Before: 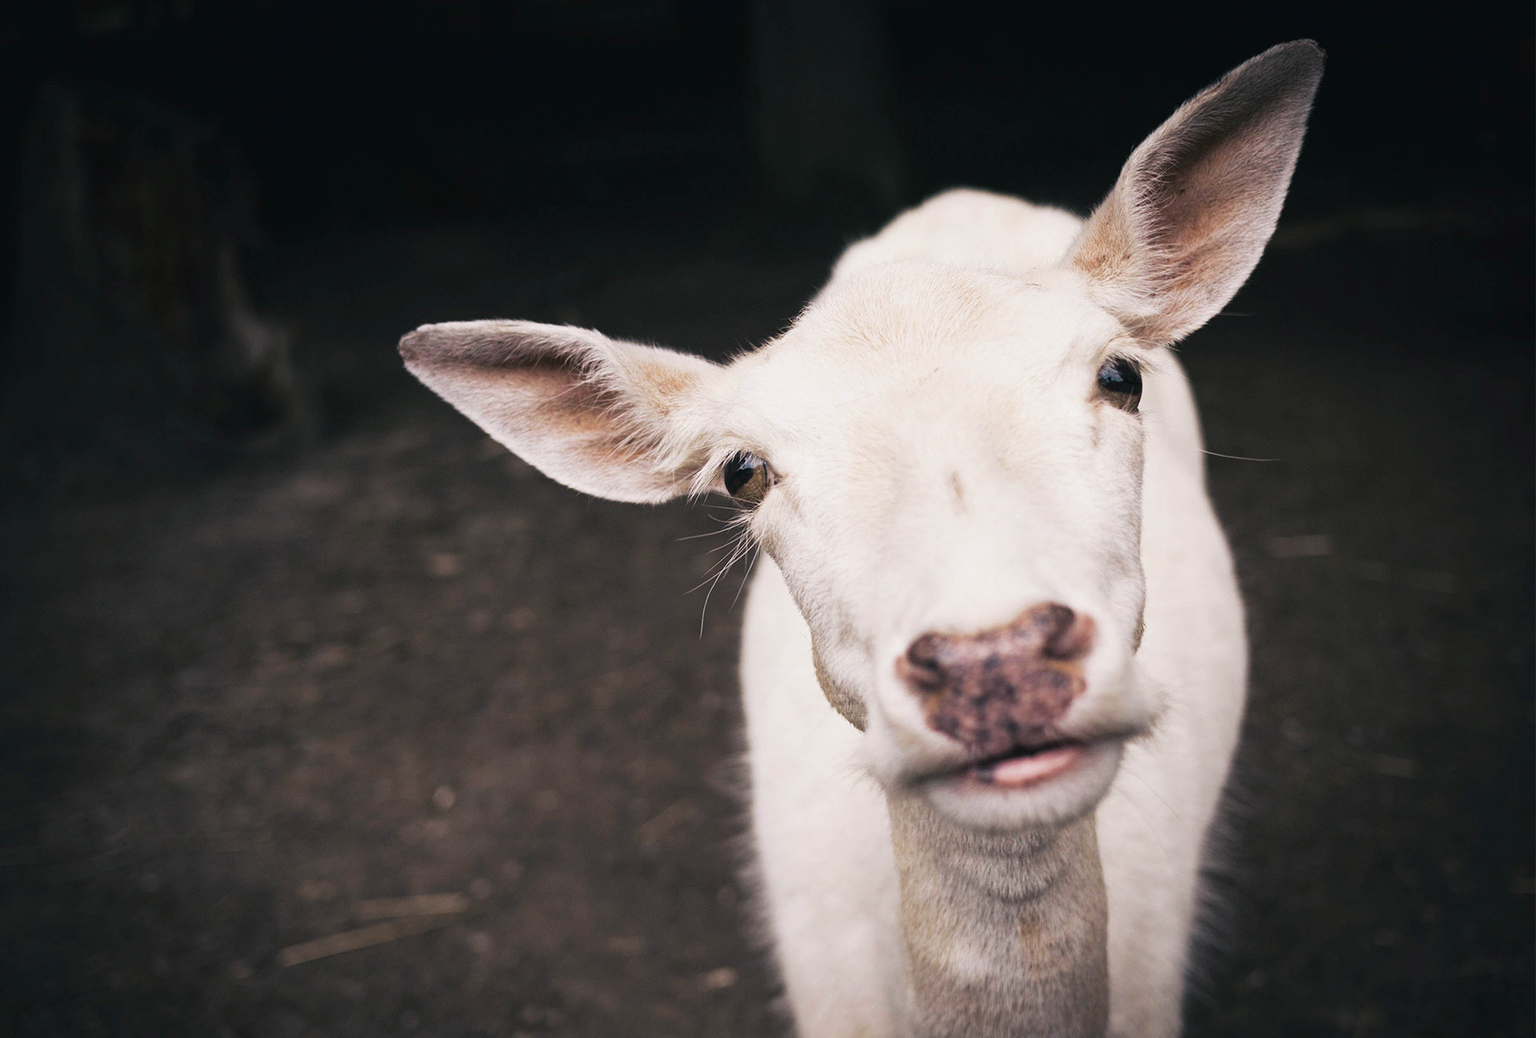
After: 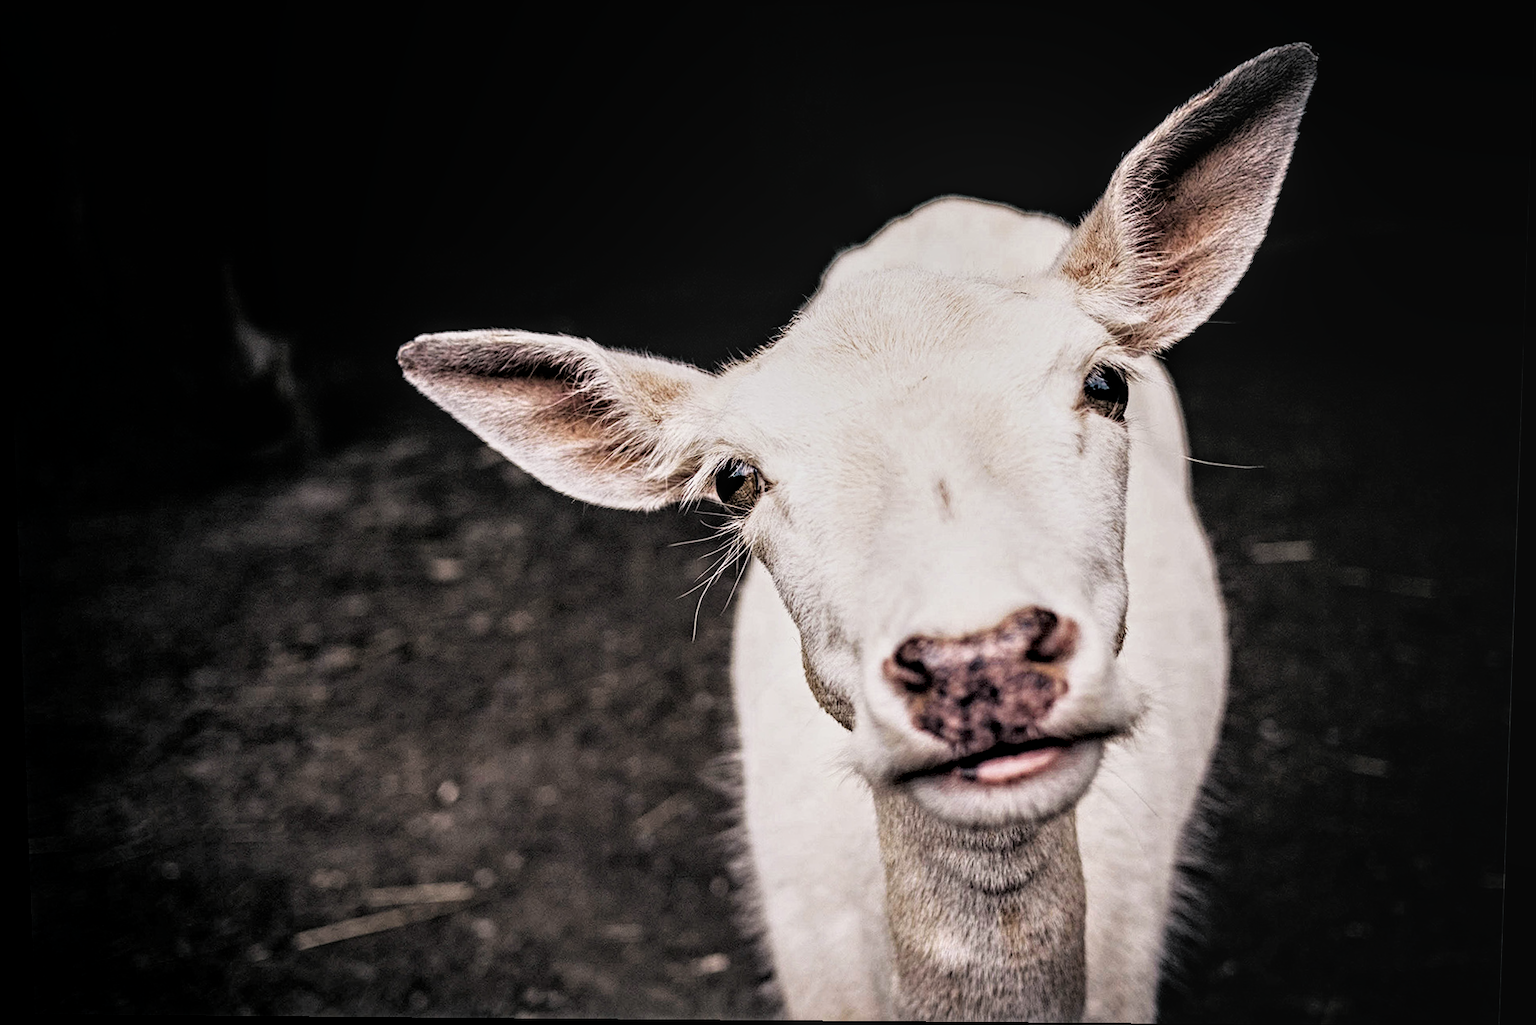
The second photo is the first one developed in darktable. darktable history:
local contrast: on, module defaults
contrast equalizer: octaves 7, y [[0.5, 0.542, 0.583, 0.625, 0.667, 0.708], [0.5 ×6], [0.5 ×6], [0 ×6], [0 ×6]]
rotate and perspective: lens shift (vertical) 0.048, lens shift (horizontal) -0.024, automatic cropping off
filmic rgb: black relative exposure -4.91 EV, white relative exposure 2.84 EV, hardness 3.7
